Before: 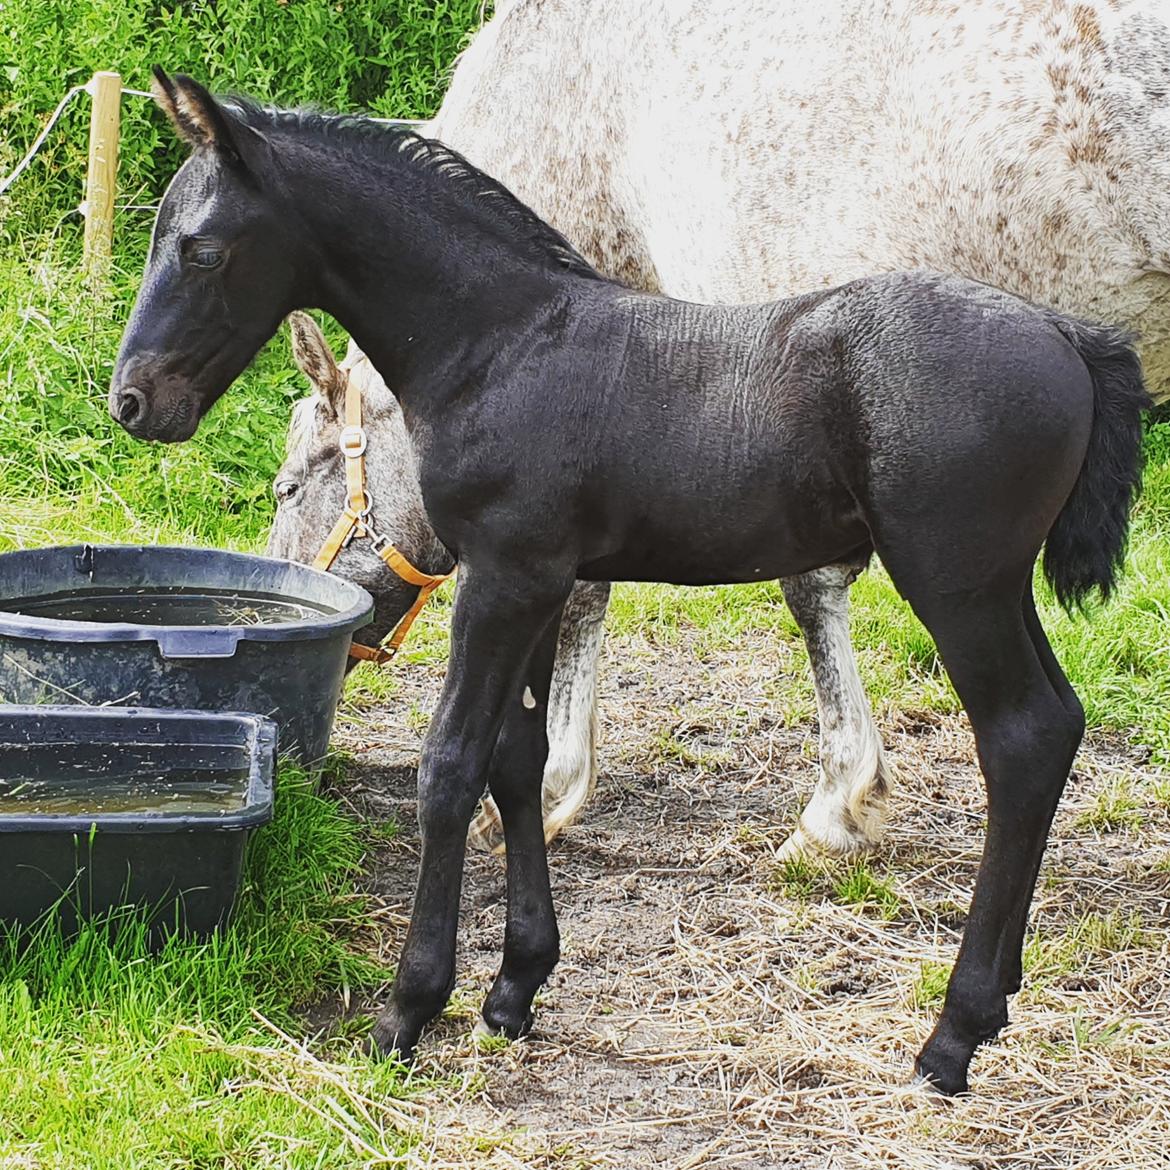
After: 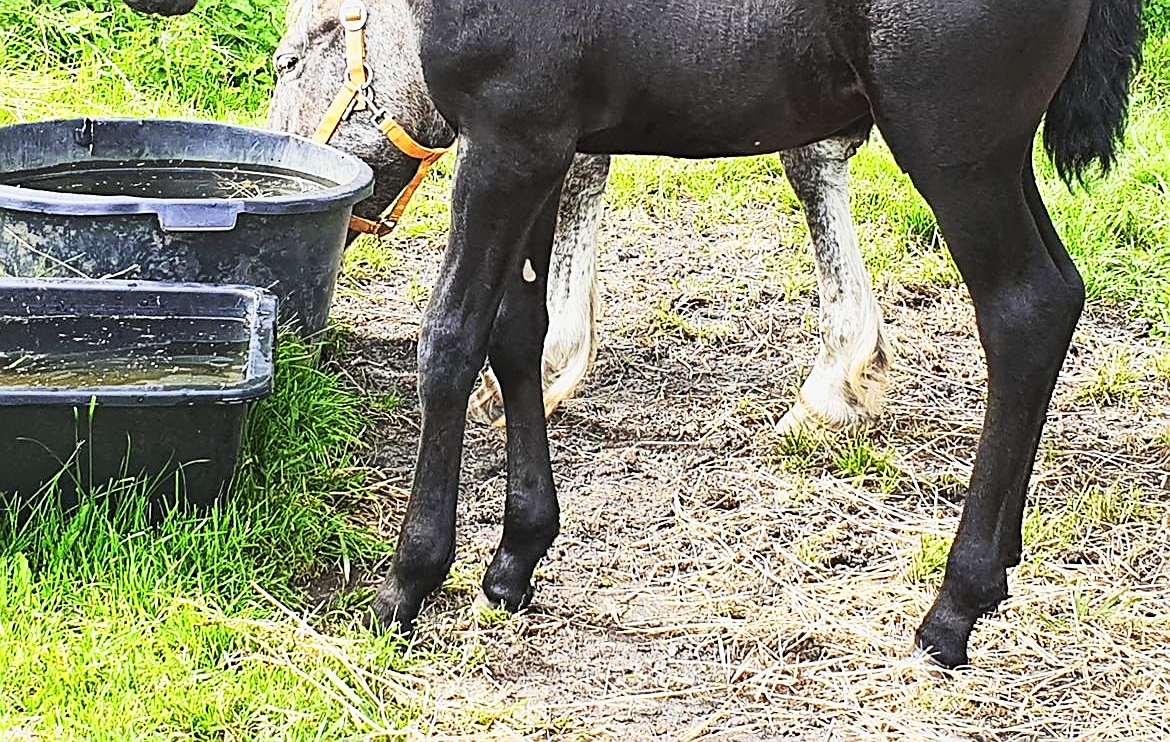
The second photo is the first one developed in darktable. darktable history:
sharpen: amount 0.744
crop and rotate: top 36.52%
tone curve: curves: ch0 [(0, 0) (0.055, 0.05) (0.258, 0.287) (0.434, 0.526) (0.517, 0.648) (0.745, 0.874) (1, 1)]; ch1 [(0, 0) (0.346, 0.307) (0.418, 0.383) (0.46, 0.439) (0.482, 0.493) (0.502, 0.503) (0.517, 0.514) (0.55, 0.561) (0.588, 0.603) (0.646, 0.688) (1, 1)]; ch2 [(0, 0) (0.346, 0.34) (0.431, 0.45) (0.485, 0.499) (0.5, 0.503) (0.527, 0.525) (0.545, 0.562) (0.679, 0.706) (1, 1)]
